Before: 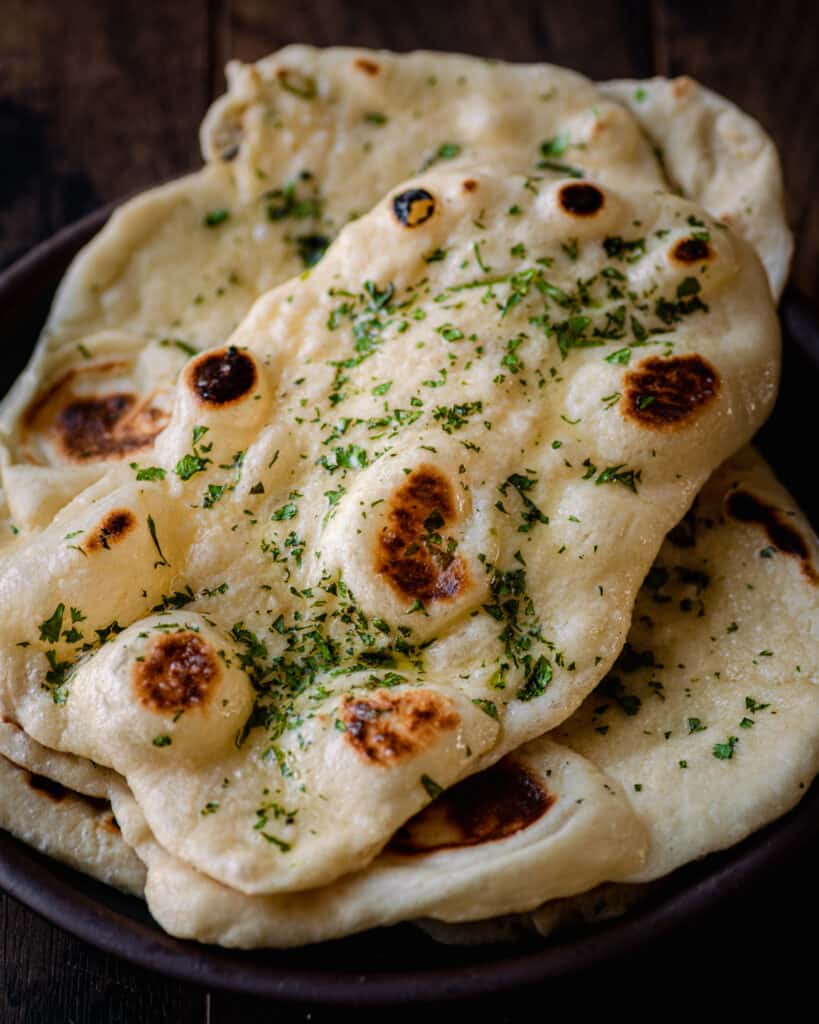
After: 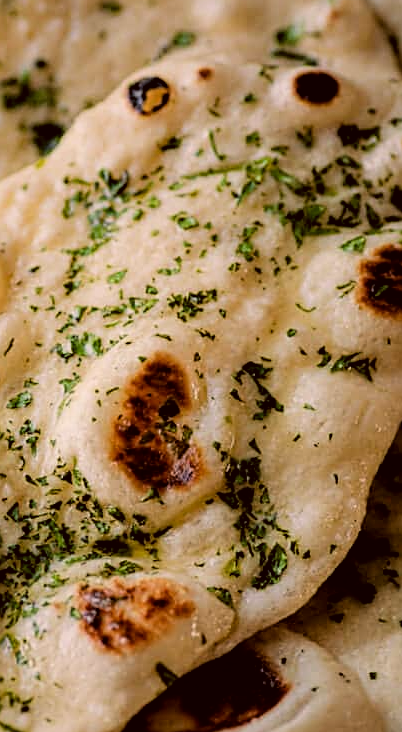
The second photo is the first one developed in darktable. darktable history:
color correction: highlights a* 6.3, highlights b* 7.93, shadows a* 5.55, shadows b* 7.16, saturation 0.924
crop: left 32.366%, top 10.967%, right 18.524%, bottom 17.504%
filmic rgb: black relative exposure -11.92 EV, white relative exposure 5.43 EV, hardness 4.49, latitude 50.01%, contrast 1.143
sharpen: on, module defaults
